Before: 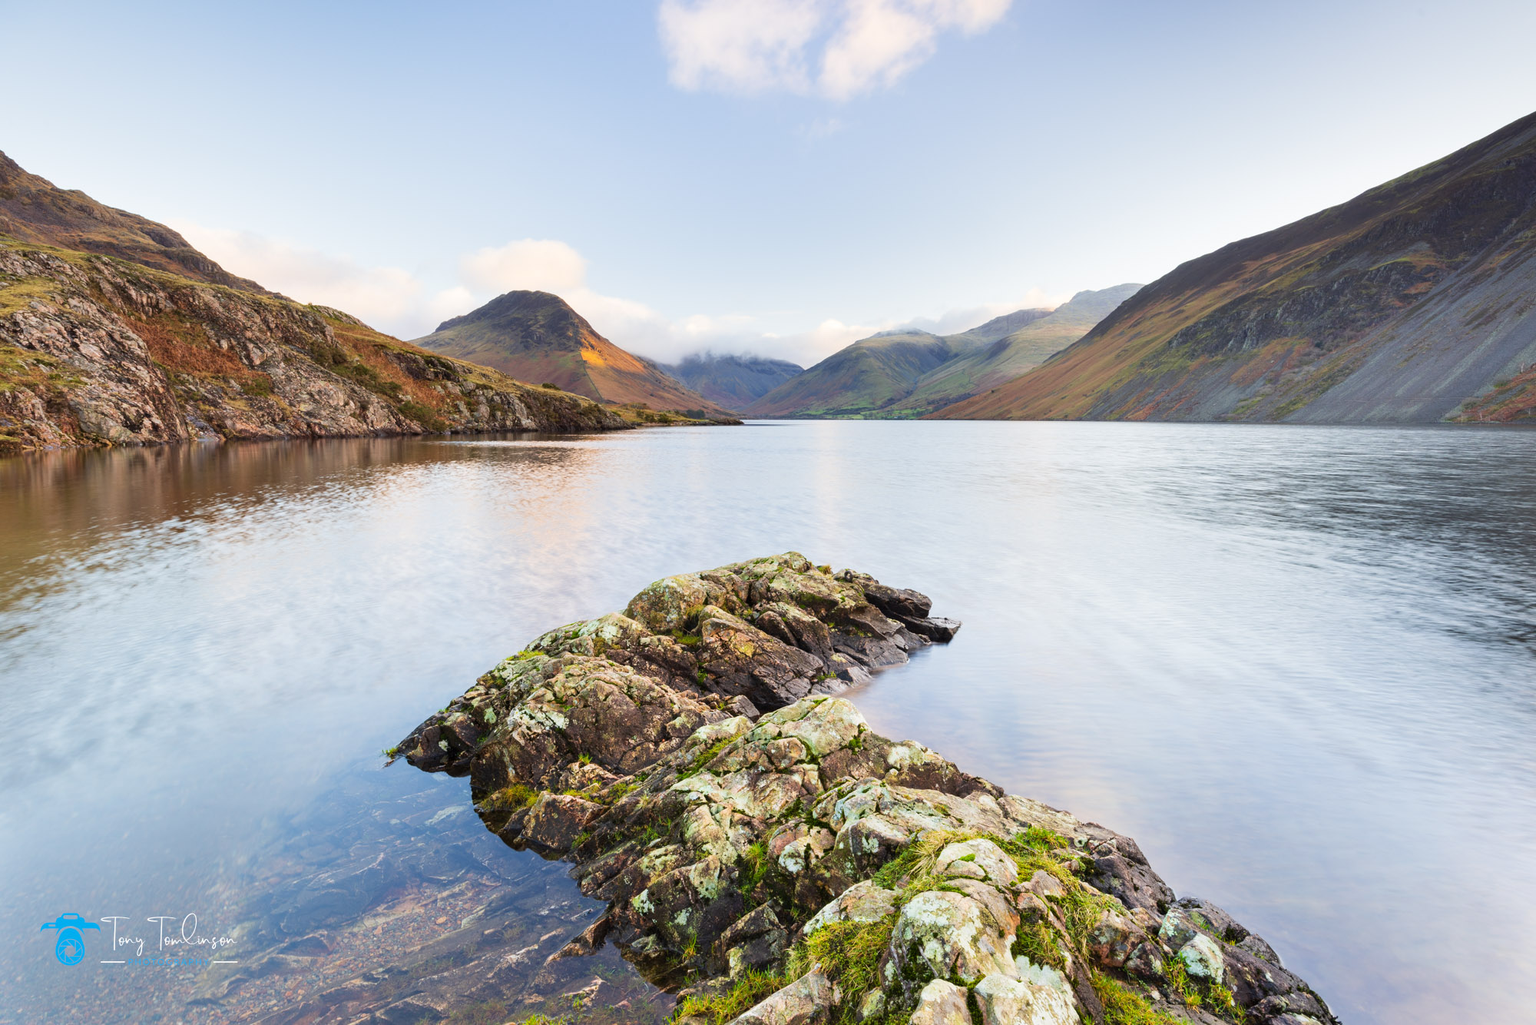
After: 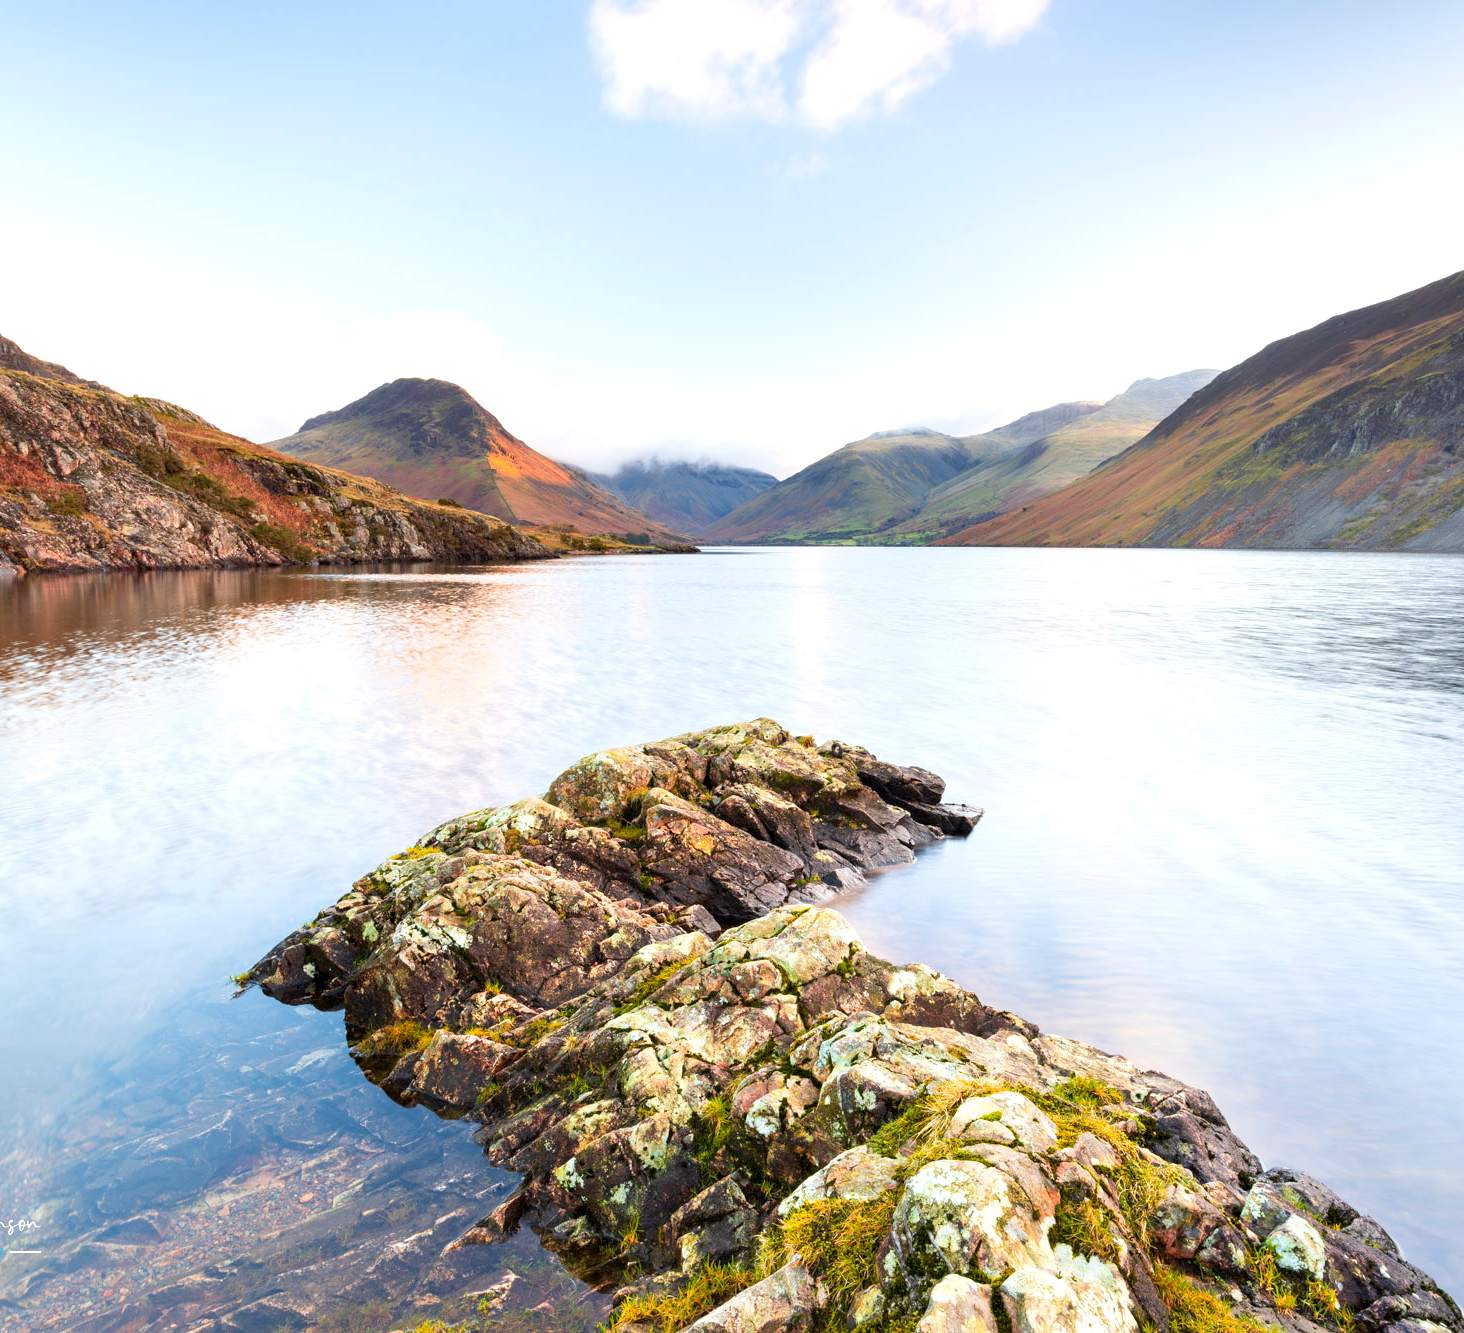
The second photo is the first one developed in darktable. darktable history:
exposure: black level correction 0.003, exposure 0.383 EV, compensate highlight preservation false
crop: left 13.443%, right 13.31%
color zones: curves: ch1 [(0.239, 0.552) (0.75, 0.5)]; ch2 [(0.25, 0.462) (0.749, 0.457)], mix 25.94%
